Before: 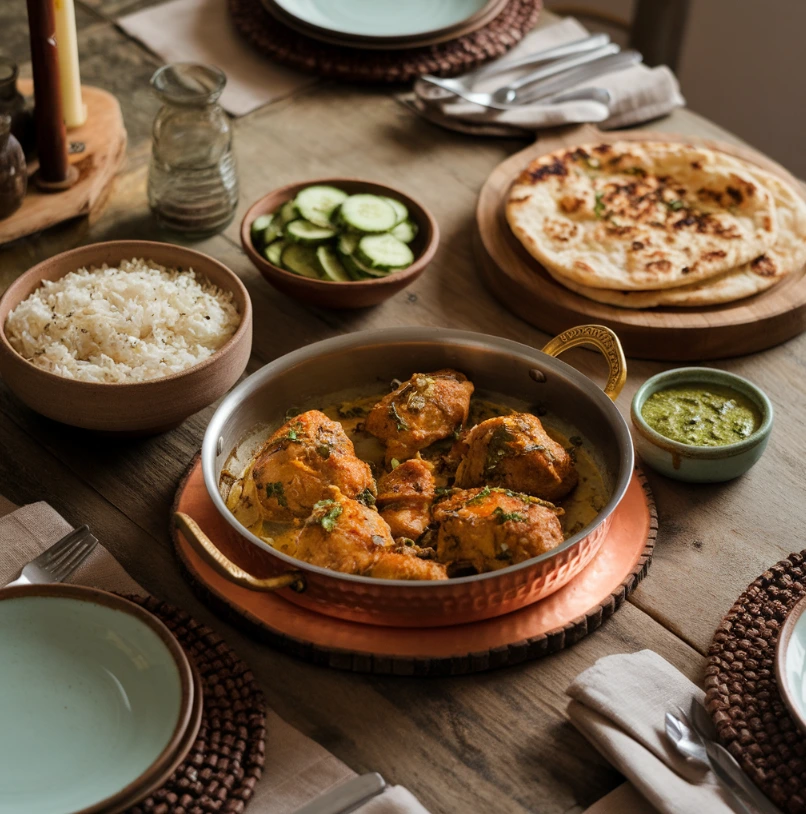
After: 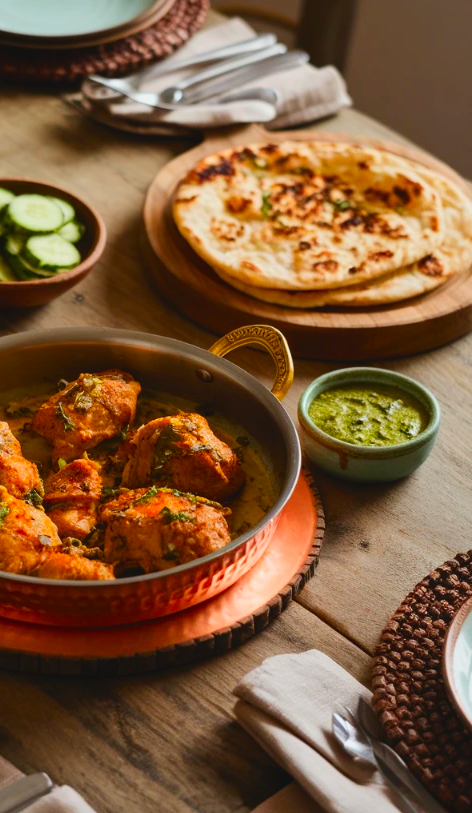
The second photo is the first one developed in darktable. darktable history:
crop: left 41.402%
exposure: exposure 0.081 EV, compensate highlight preservation false
contrast brightness saturation: contrast 0.18, saturation 0.3
lowpass: radius 0.1, contrast 0.85, saturation 1.1, unbound 0
